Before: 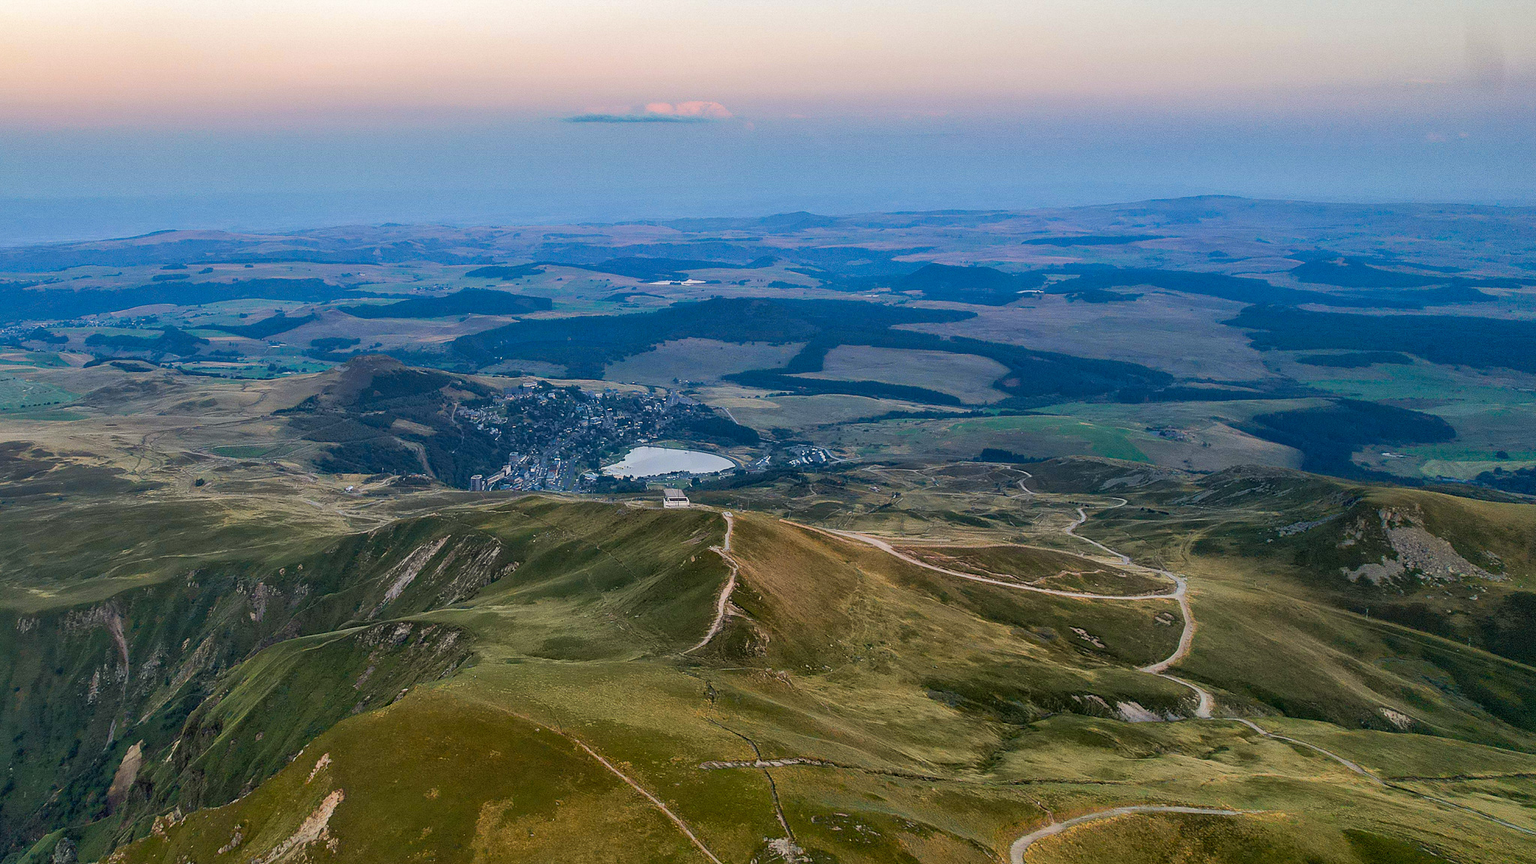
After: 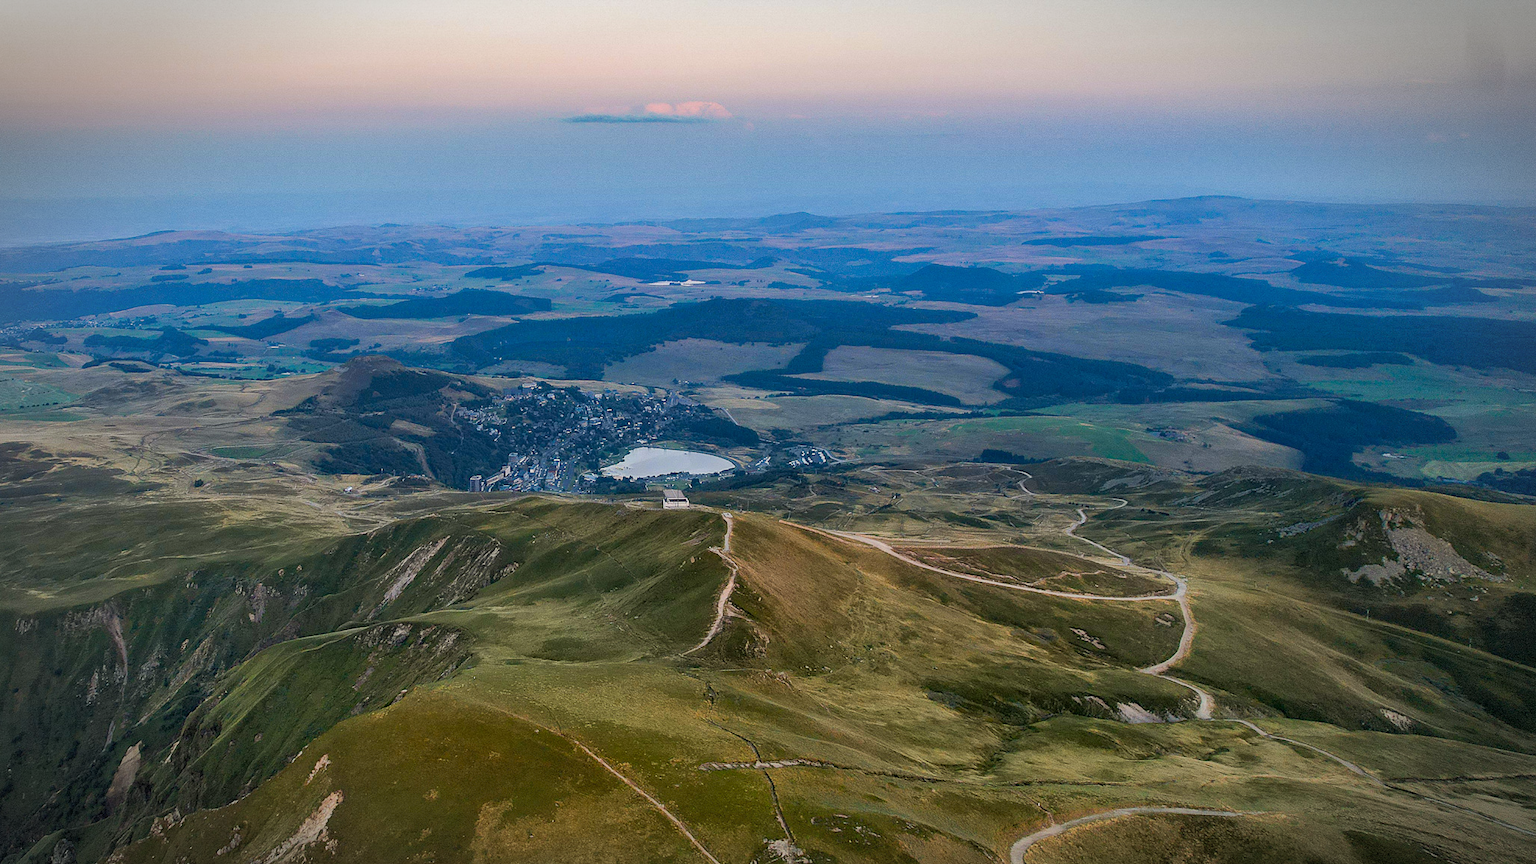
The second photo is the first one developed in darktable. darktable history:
vignetting: fall-off radius 60.25%, automatic ratio true, dithering 8-bit output
crop: left 0.125%
